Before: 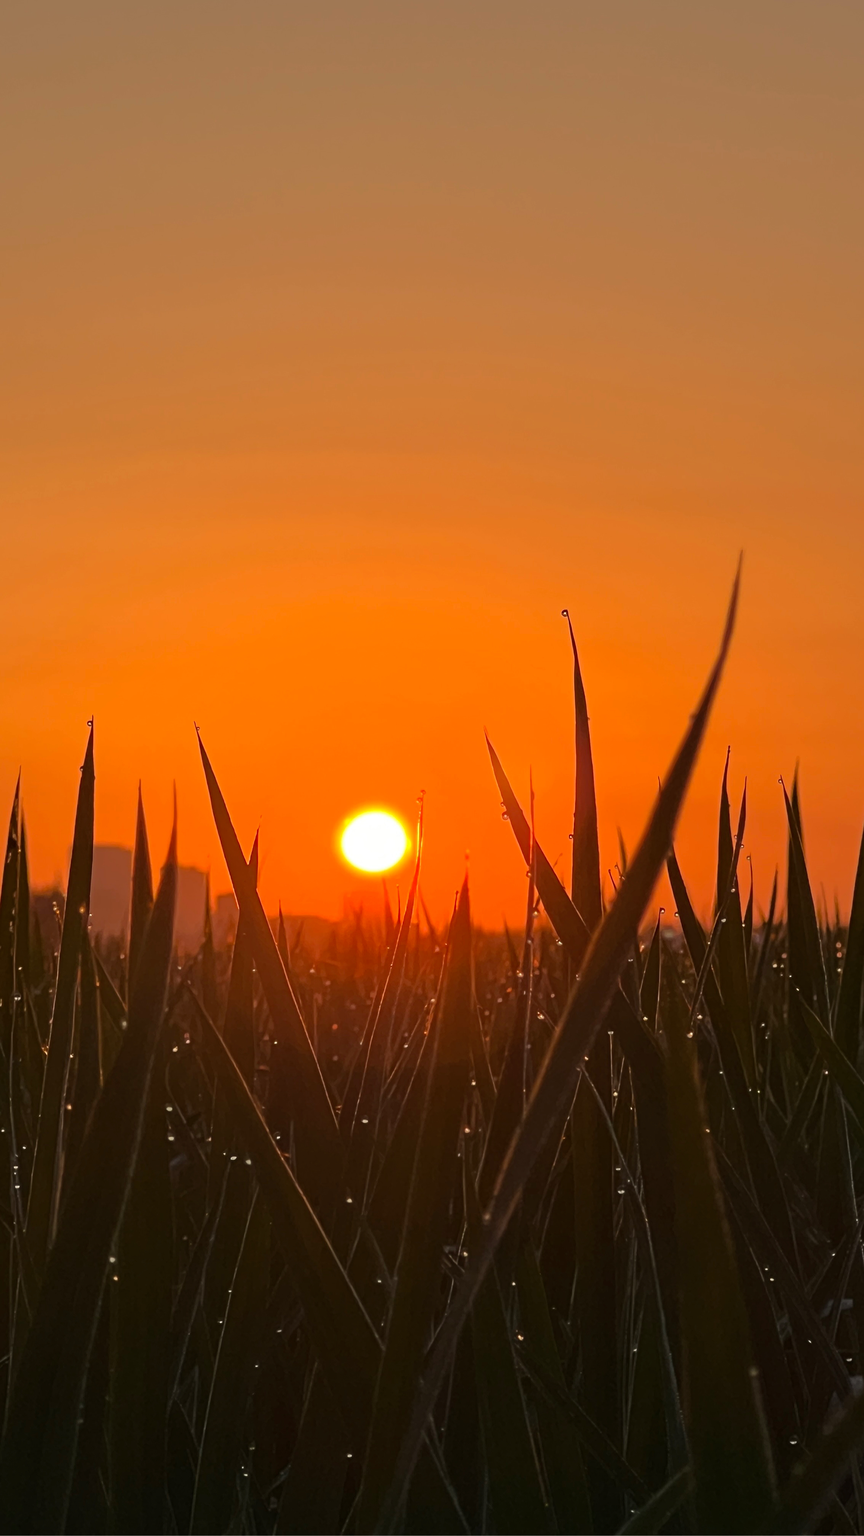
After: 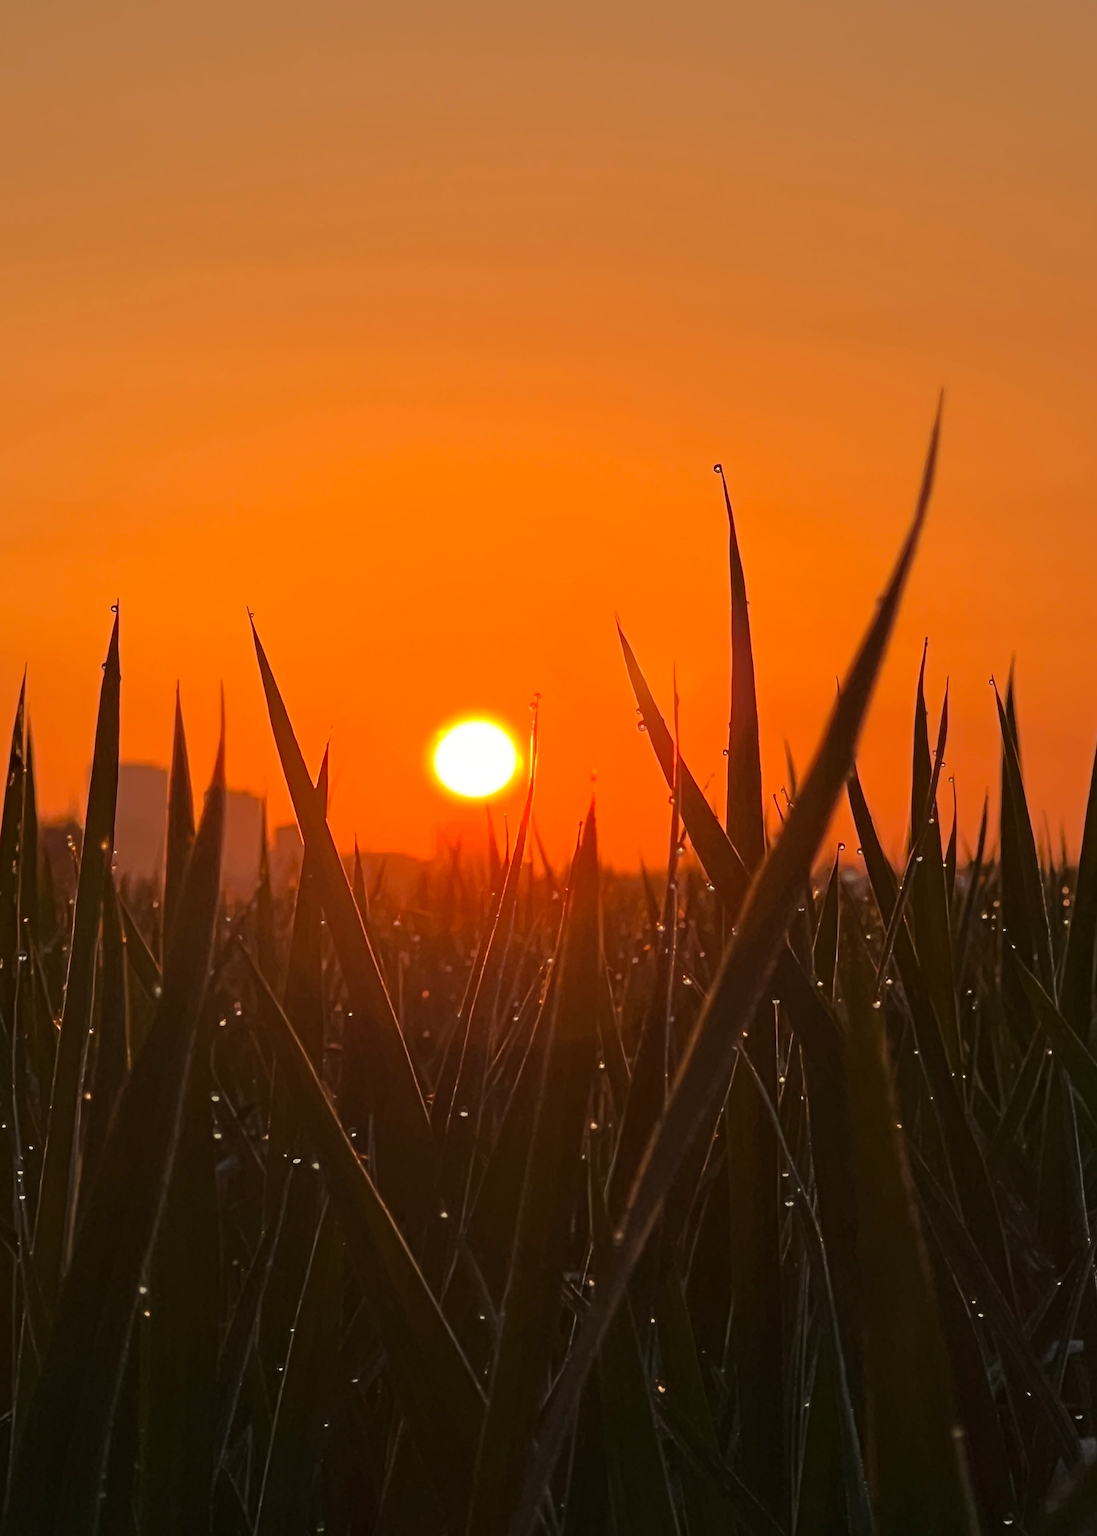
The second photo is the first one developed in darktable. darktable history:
crop and rotate: top 15.944%, bottom 5.33%
